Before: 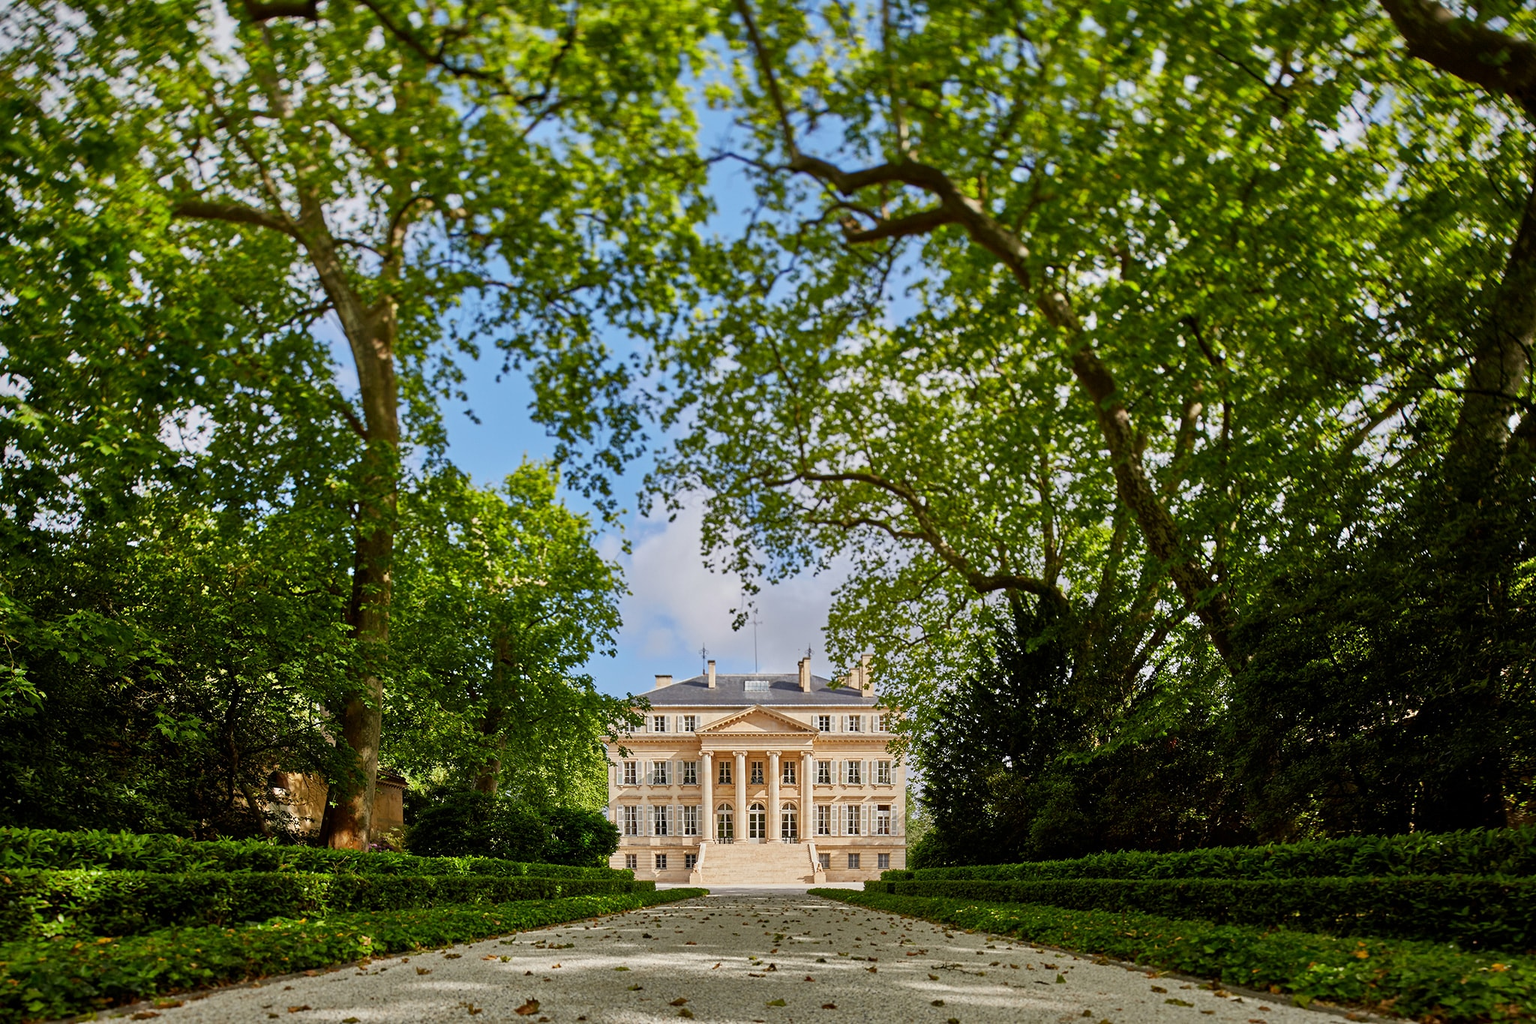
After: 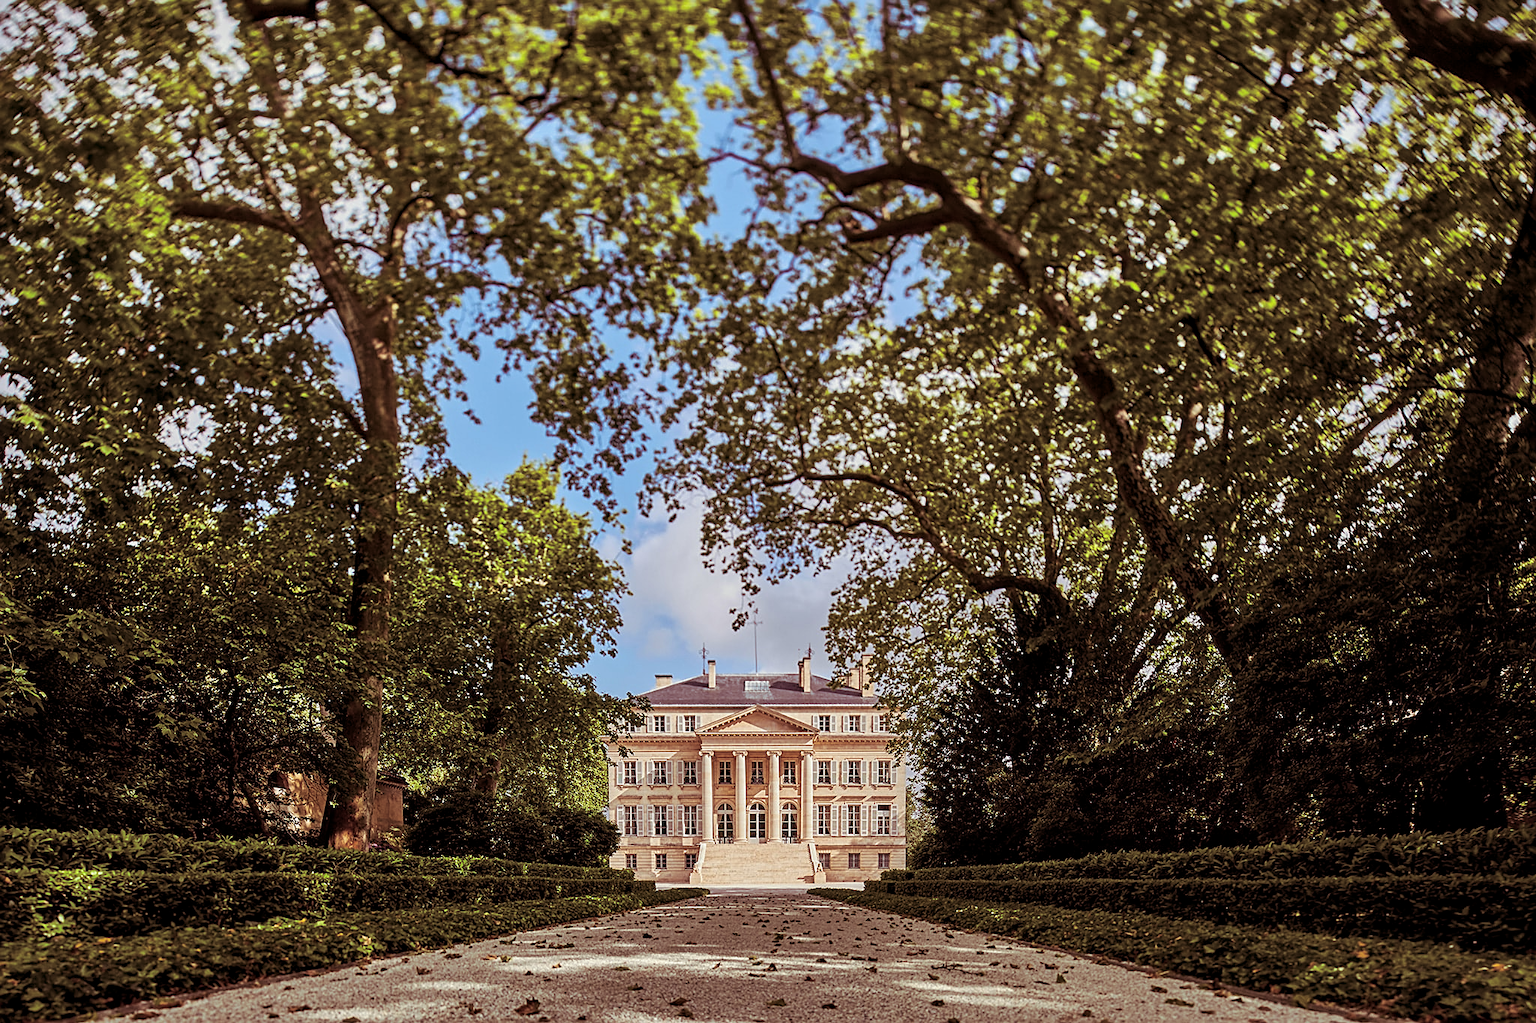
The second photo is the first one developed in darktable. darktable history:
local contrast: on, module defaults
split-toning: on, module defaults
sharpen: on, module defaults
